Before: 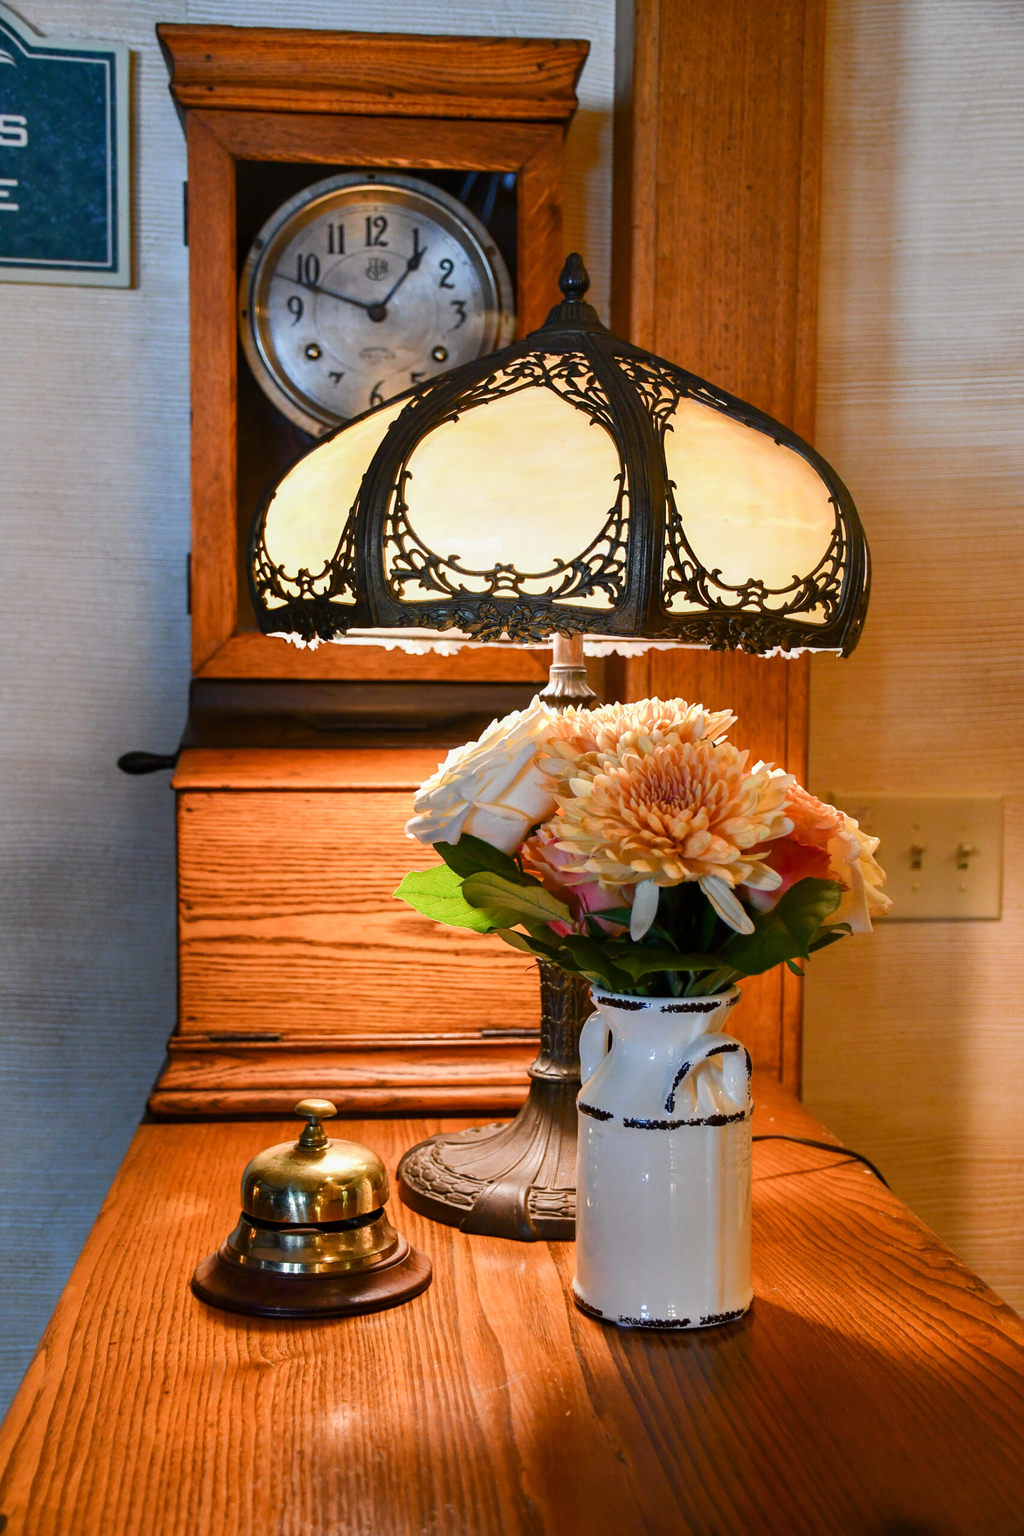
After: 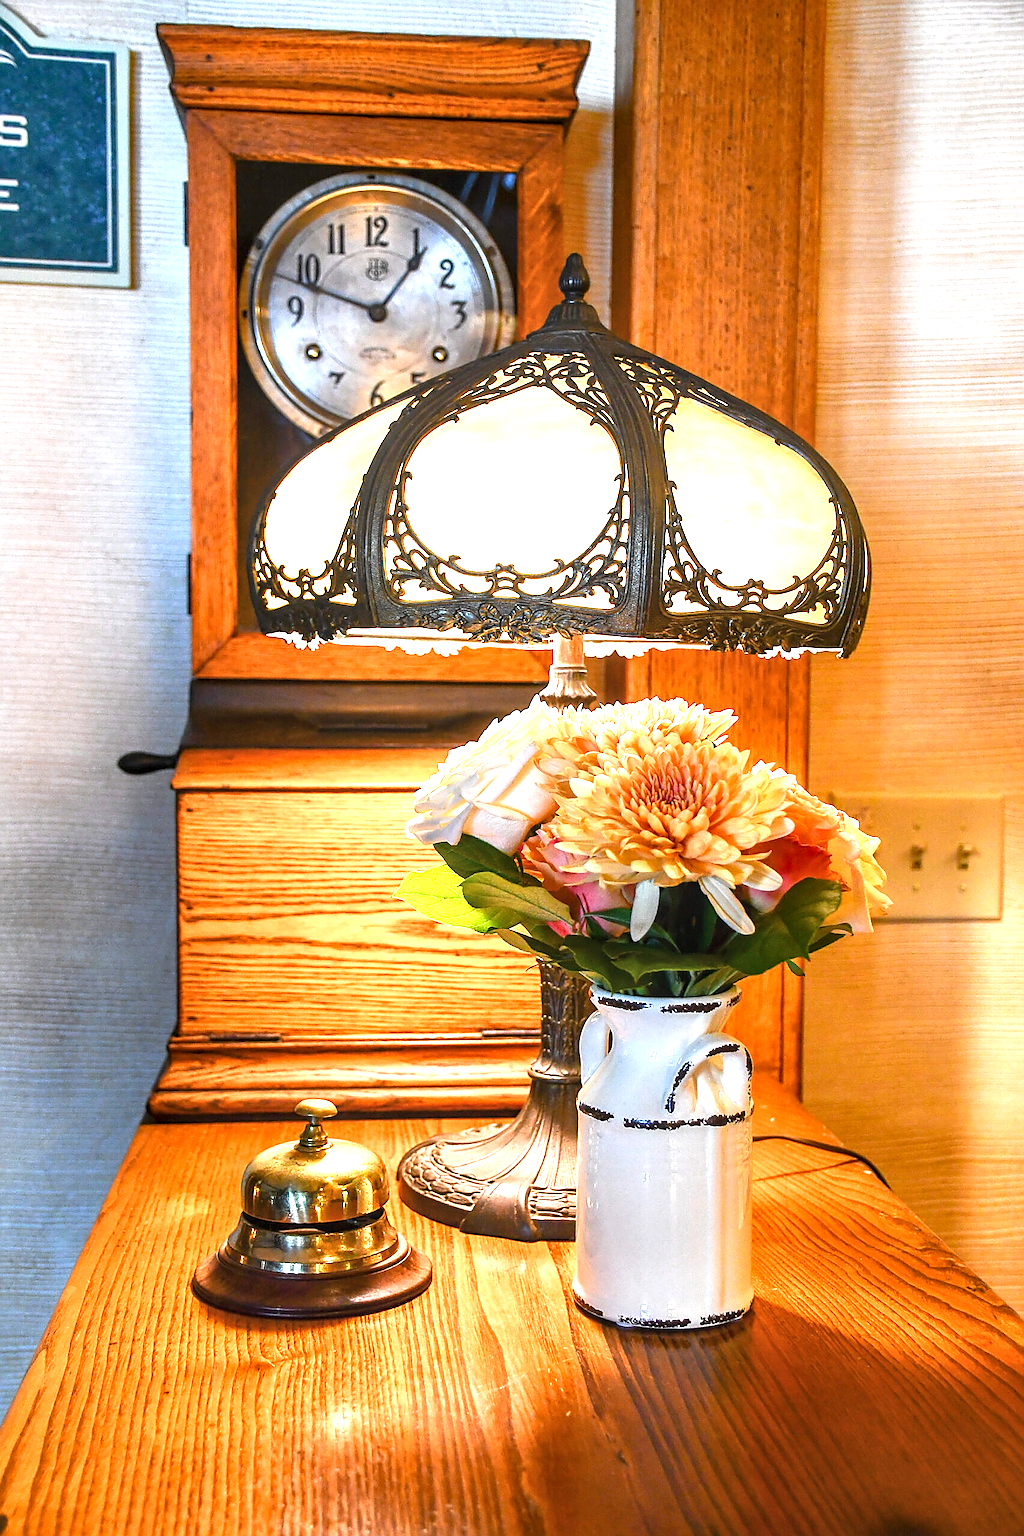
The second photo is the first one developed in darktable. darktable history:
exposure: black level correction 0, exposure 1.35 EV, compensate exposure bias true, compensate highlight preservation false
local contrast: on, module defaults
sharpen: radius 1.4, amount 1.25, threshold 0.7
